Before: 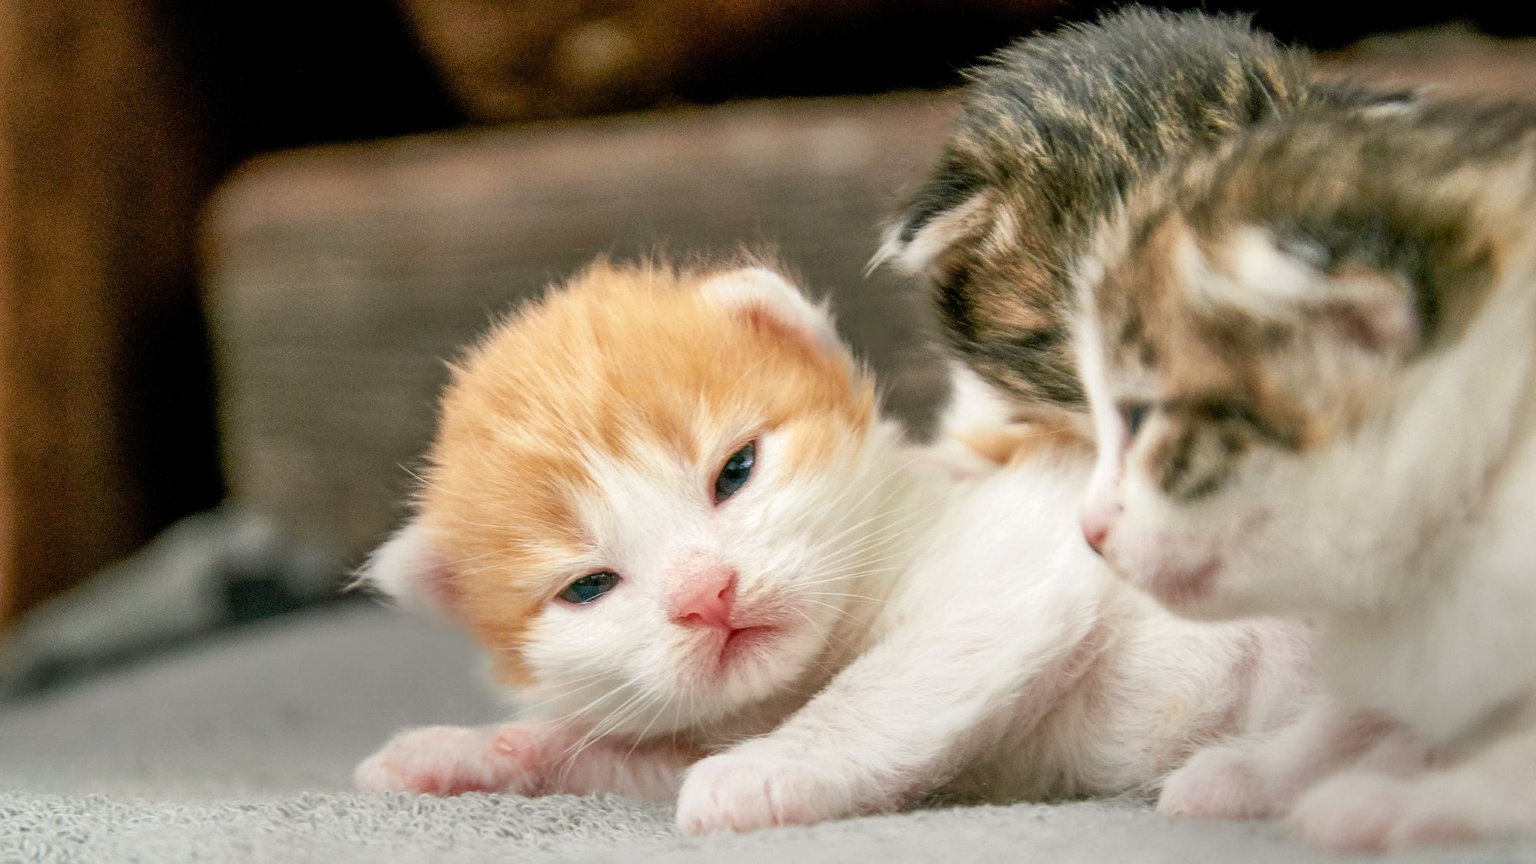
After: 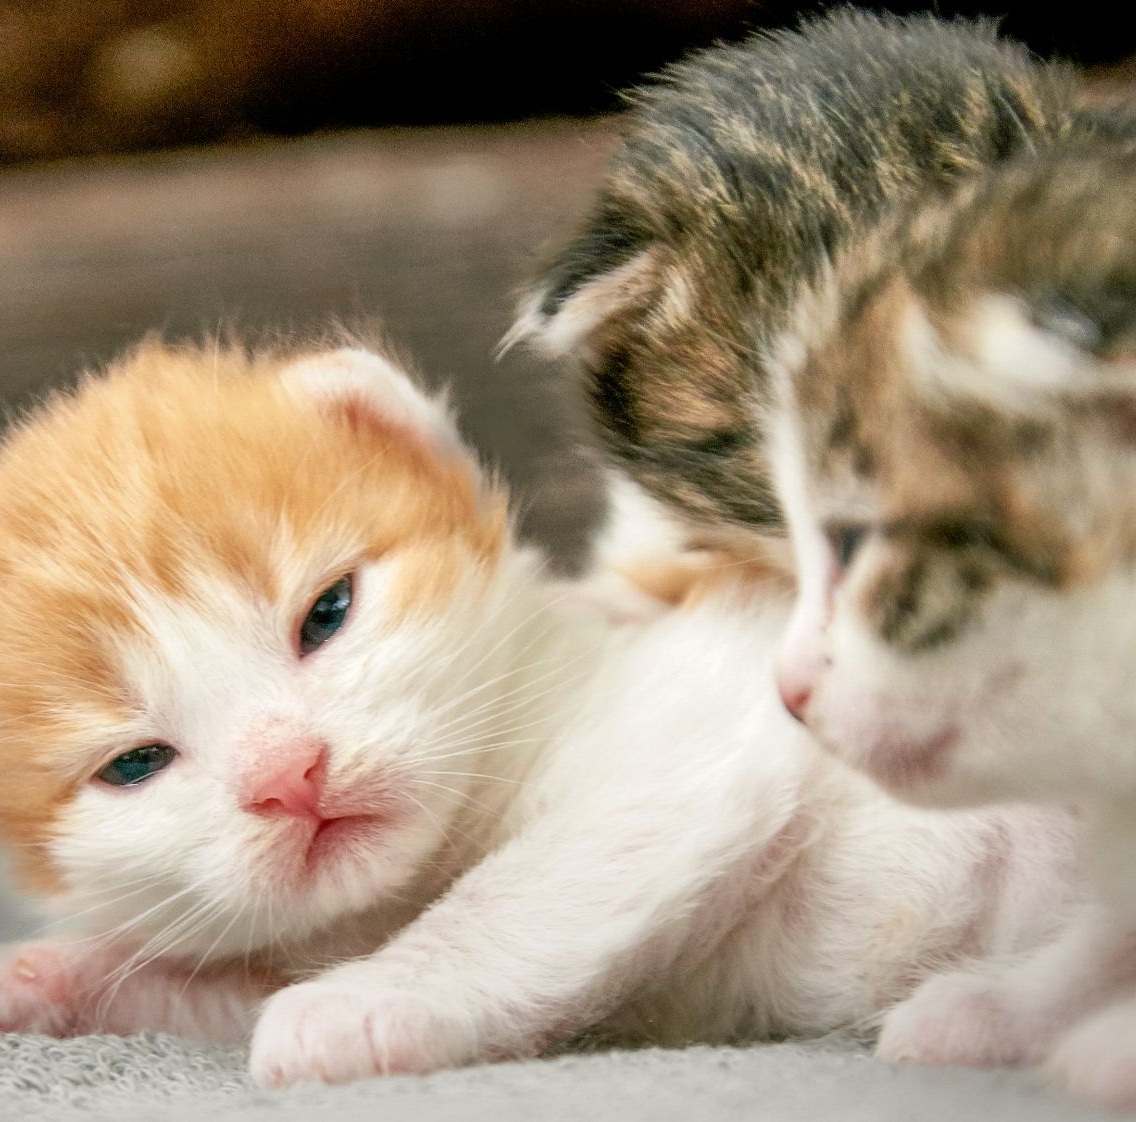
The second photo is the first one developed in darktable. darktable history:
crop: left 31.591%, top 0.008%, right 11.579%
